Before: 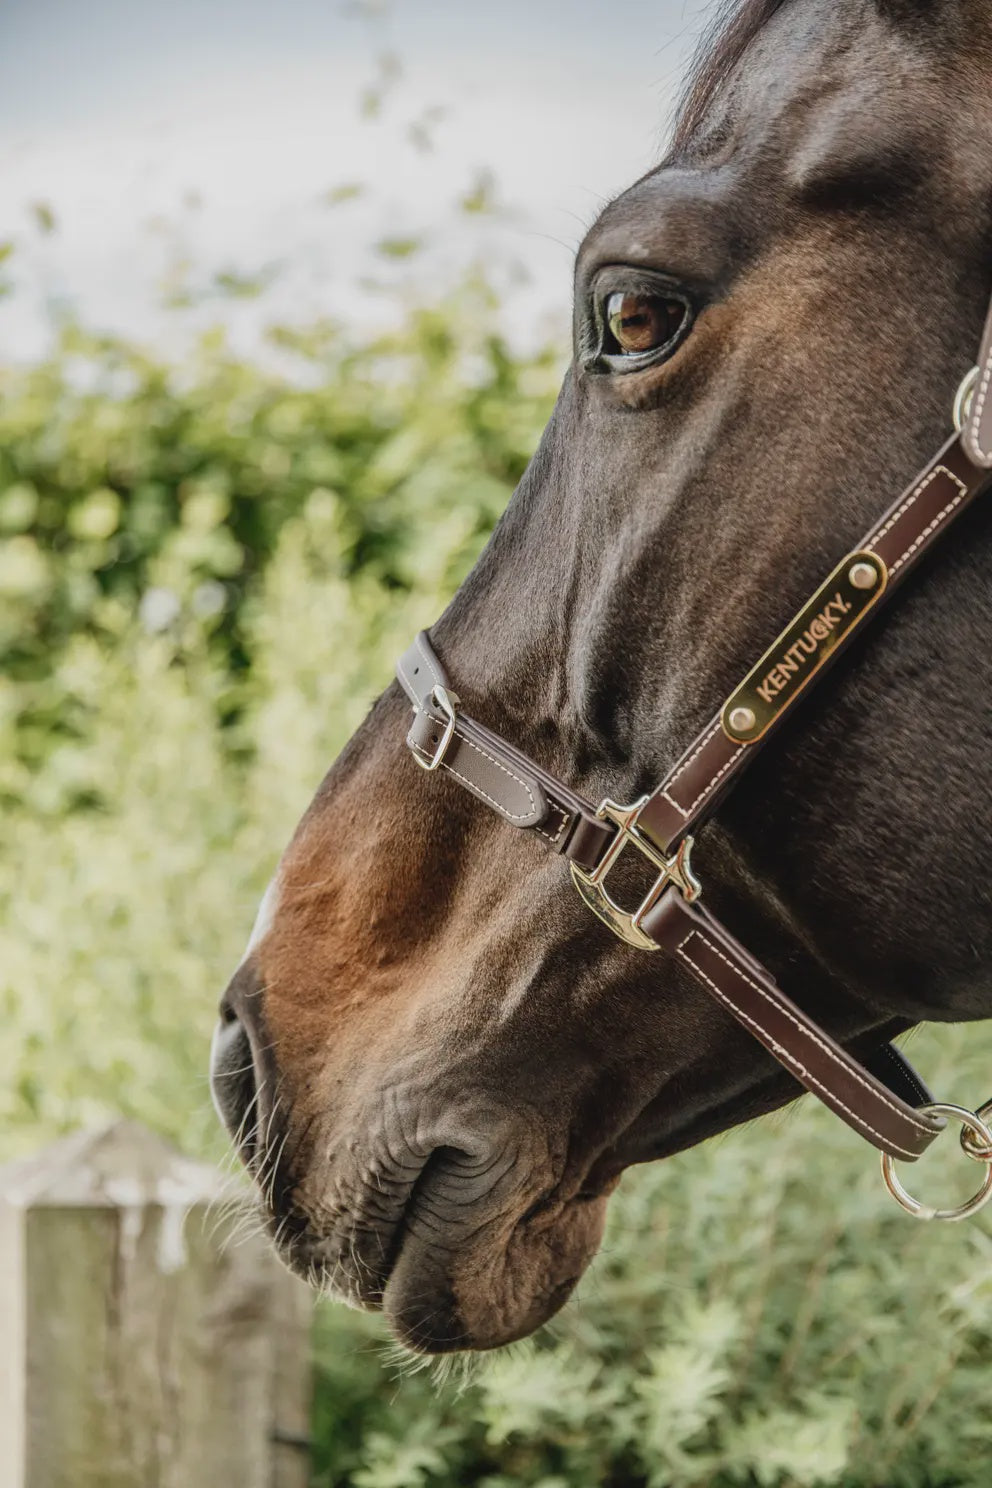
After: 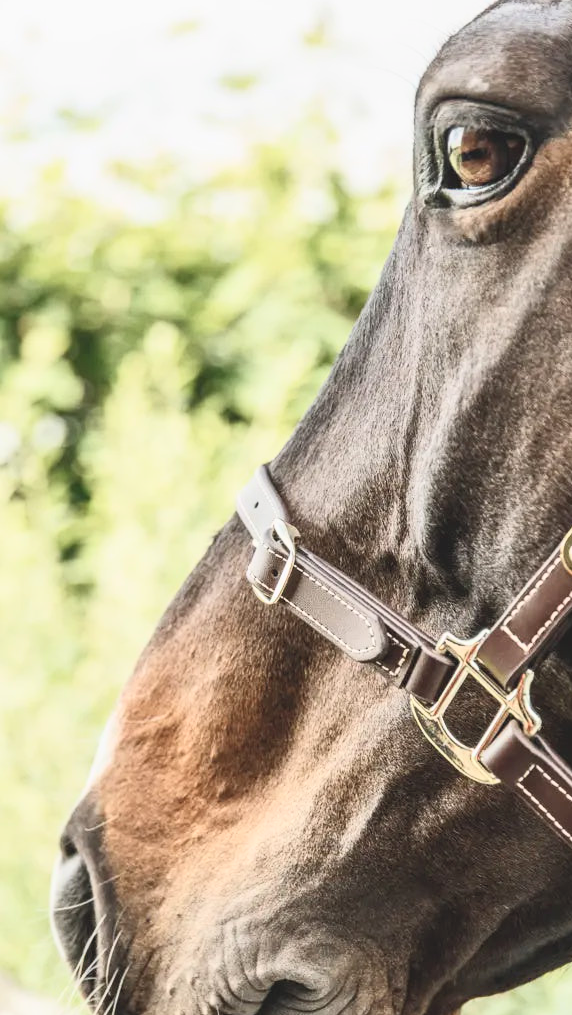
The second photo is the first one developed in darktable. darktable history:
contrast brightness saturation: contrast 0.39, brightness 0.53
crop: left 16.202%, top 11.208%, right 26.045%, bottom 20.557%
